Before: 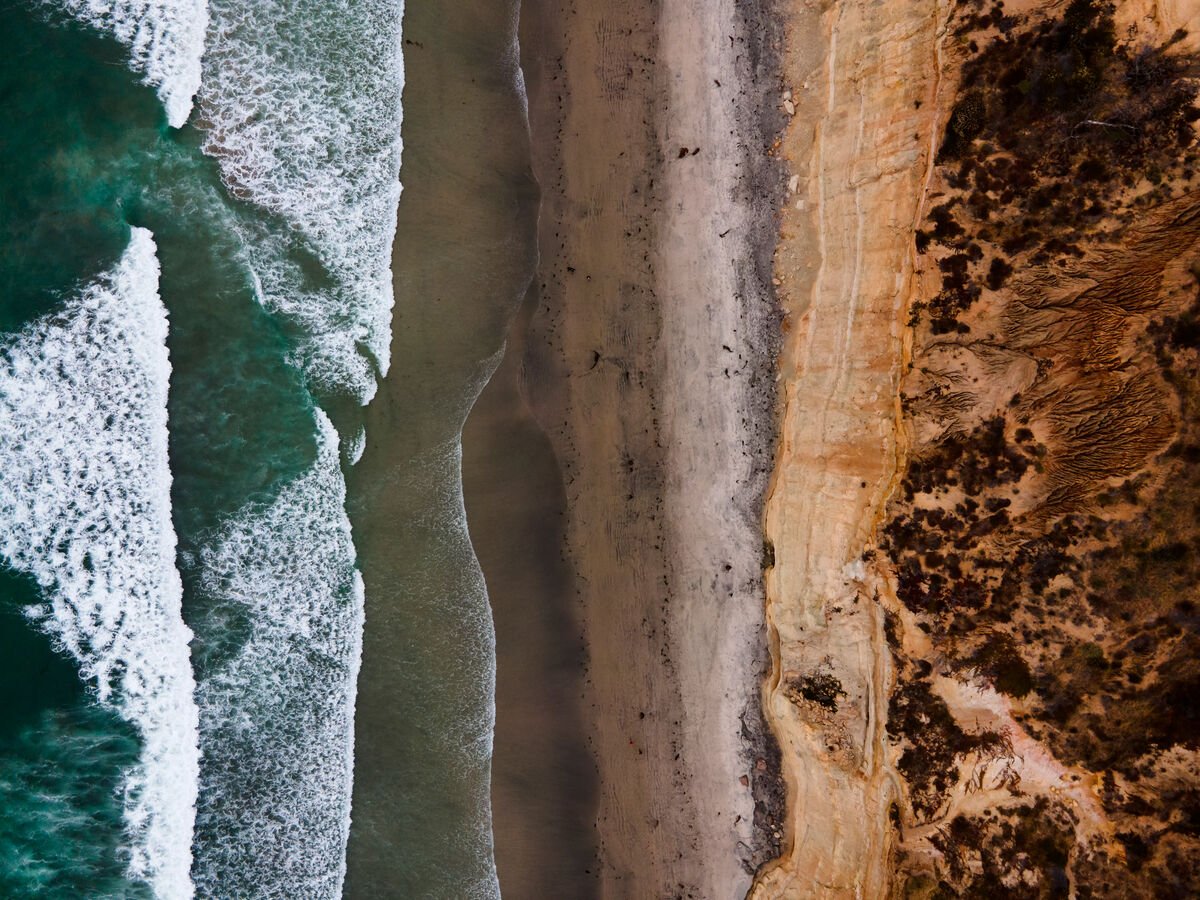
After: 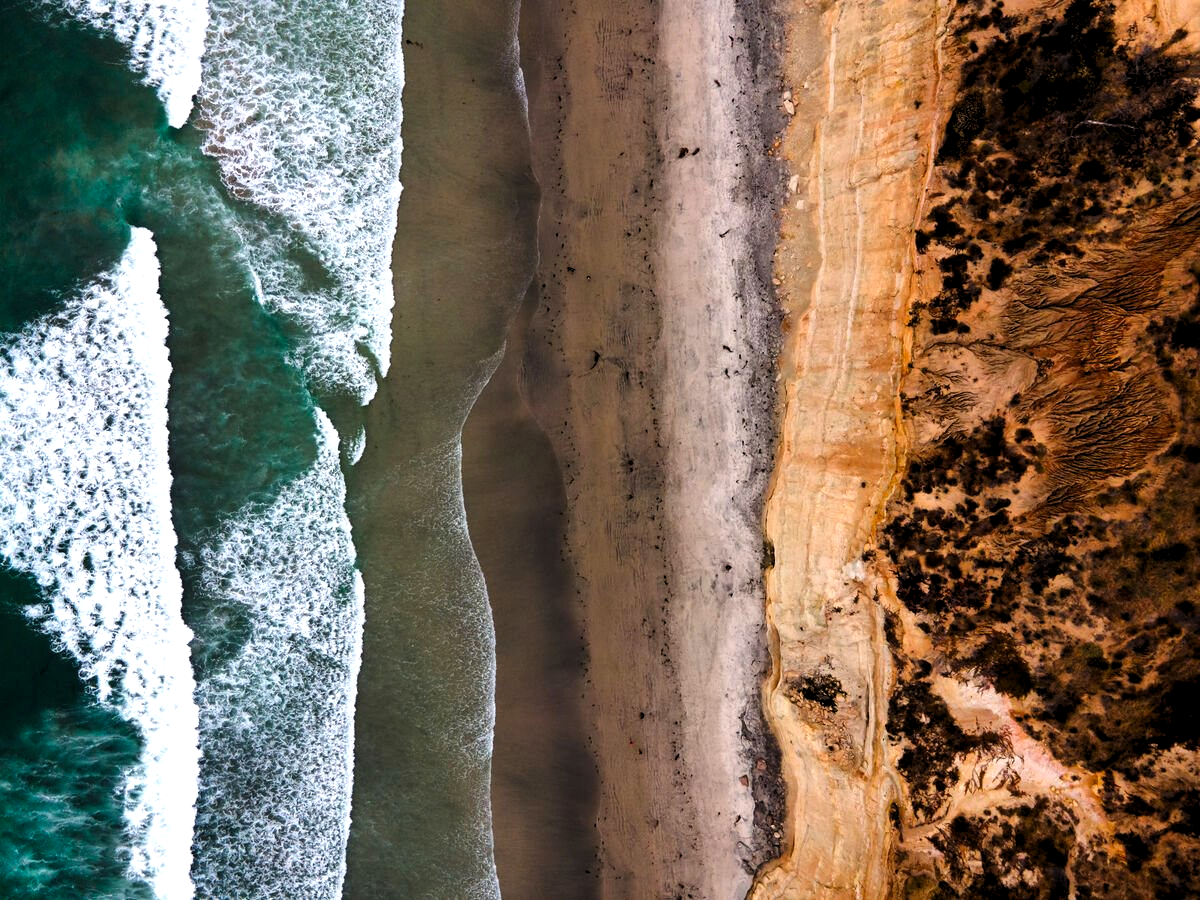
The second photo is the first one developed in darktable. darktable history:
contrast brightness saturation: saturation 0.134
exposure: exposure 0.201 EV, compensate highlight preservation false
levels: levels [0.055, 0.477, 0.9]
